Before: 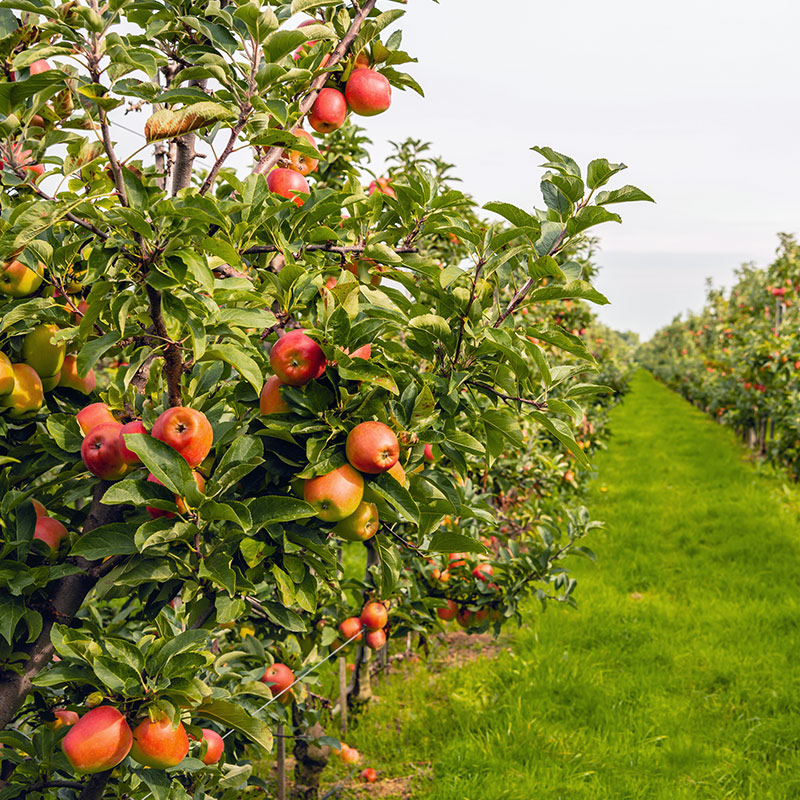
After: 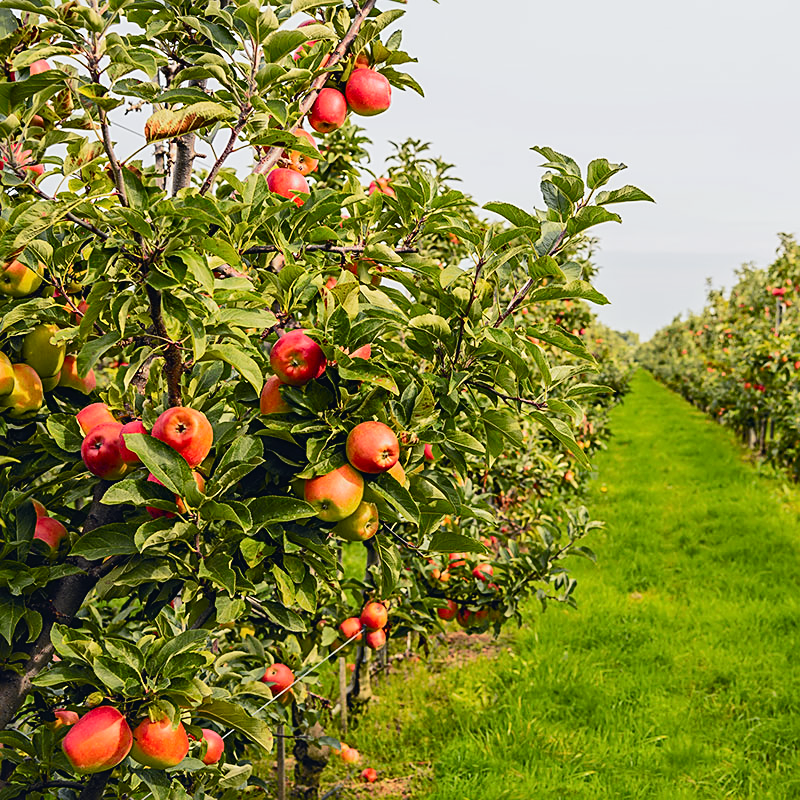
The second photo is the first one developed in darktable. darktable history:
exposure: exposure -0.072 EV, compensate highlight preservation false
tone curve: curves: ch0 [(0, 0.02) (0.063, 0.058) (0.262, 0.243) (0.447, 0.468) (0.544, 0.596) (0.805, 0.823) (1, 0.952)]; ch1 [(0, 0) (0.339, 0.31) (0.417, 0.401) (0.452, 0.455) (0.482, 0.483) (0.502, 0.499) (0.517, 0.506) (0.55, 0.542) (0.588, 0.604) (0.729, 0.782) (1, 1)]; ch2 [(0, 0) (0.346, 0.34) (0.431, 0.45) (0.485, 0.487) (0.5, 0.496) (0.527, 0.526) (0.56, 0.574) (0.613, 0.642) (0.679, 0.703) (1, 1)], color space Lab, independent channels, preserve colors none
sharpen: on, module defaults
